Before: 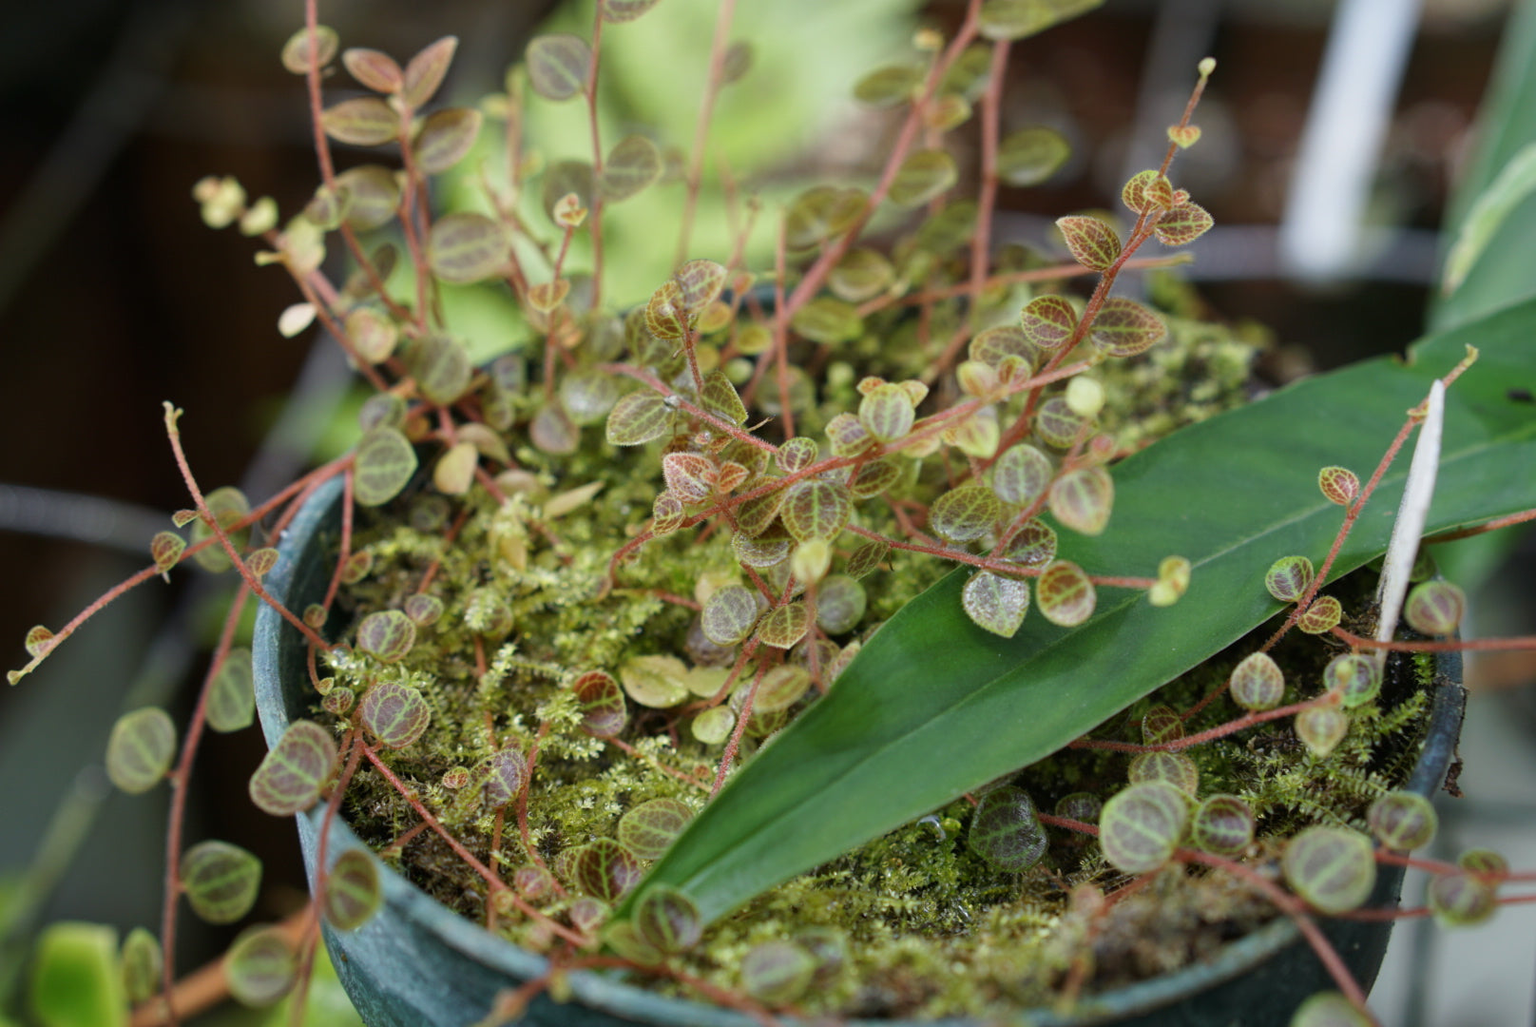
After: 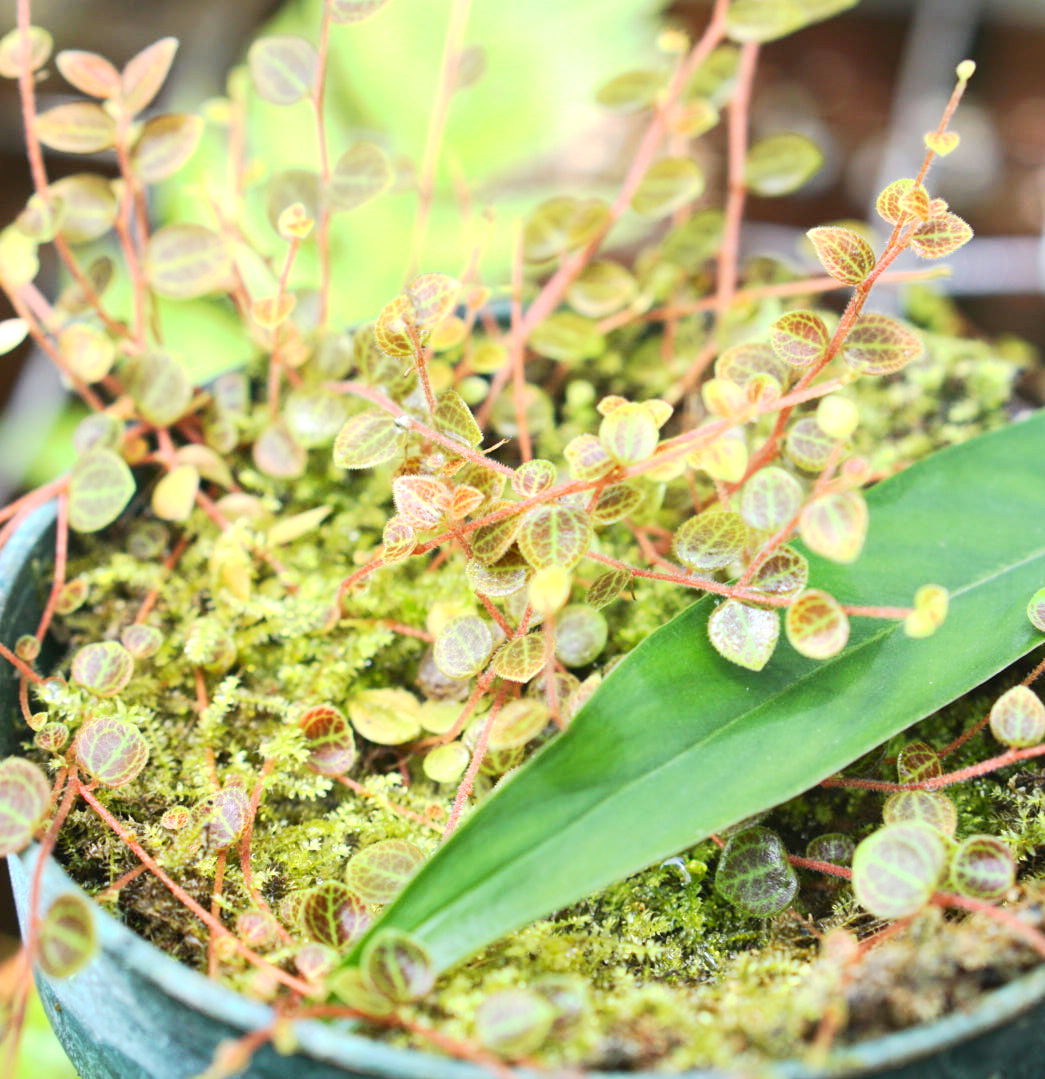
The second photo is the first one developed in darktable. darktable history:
crop and rotate: left 18.815%, right 16.497%
local contrast: mode bilateral grid, contrast 15, coarseness 36, detail 104%, midtone range 0.2
base curve: curves: ch0 [(0, 0) (0.262, 0.32) (0.722, 0.705) (1, 1)], preserve colors none
contrast brightness saturation: contrast 0.205, brightness 0.166, saturation 0.219
exposure: black level correction 0, exposure 1 EV, compensate highlight preservation false
